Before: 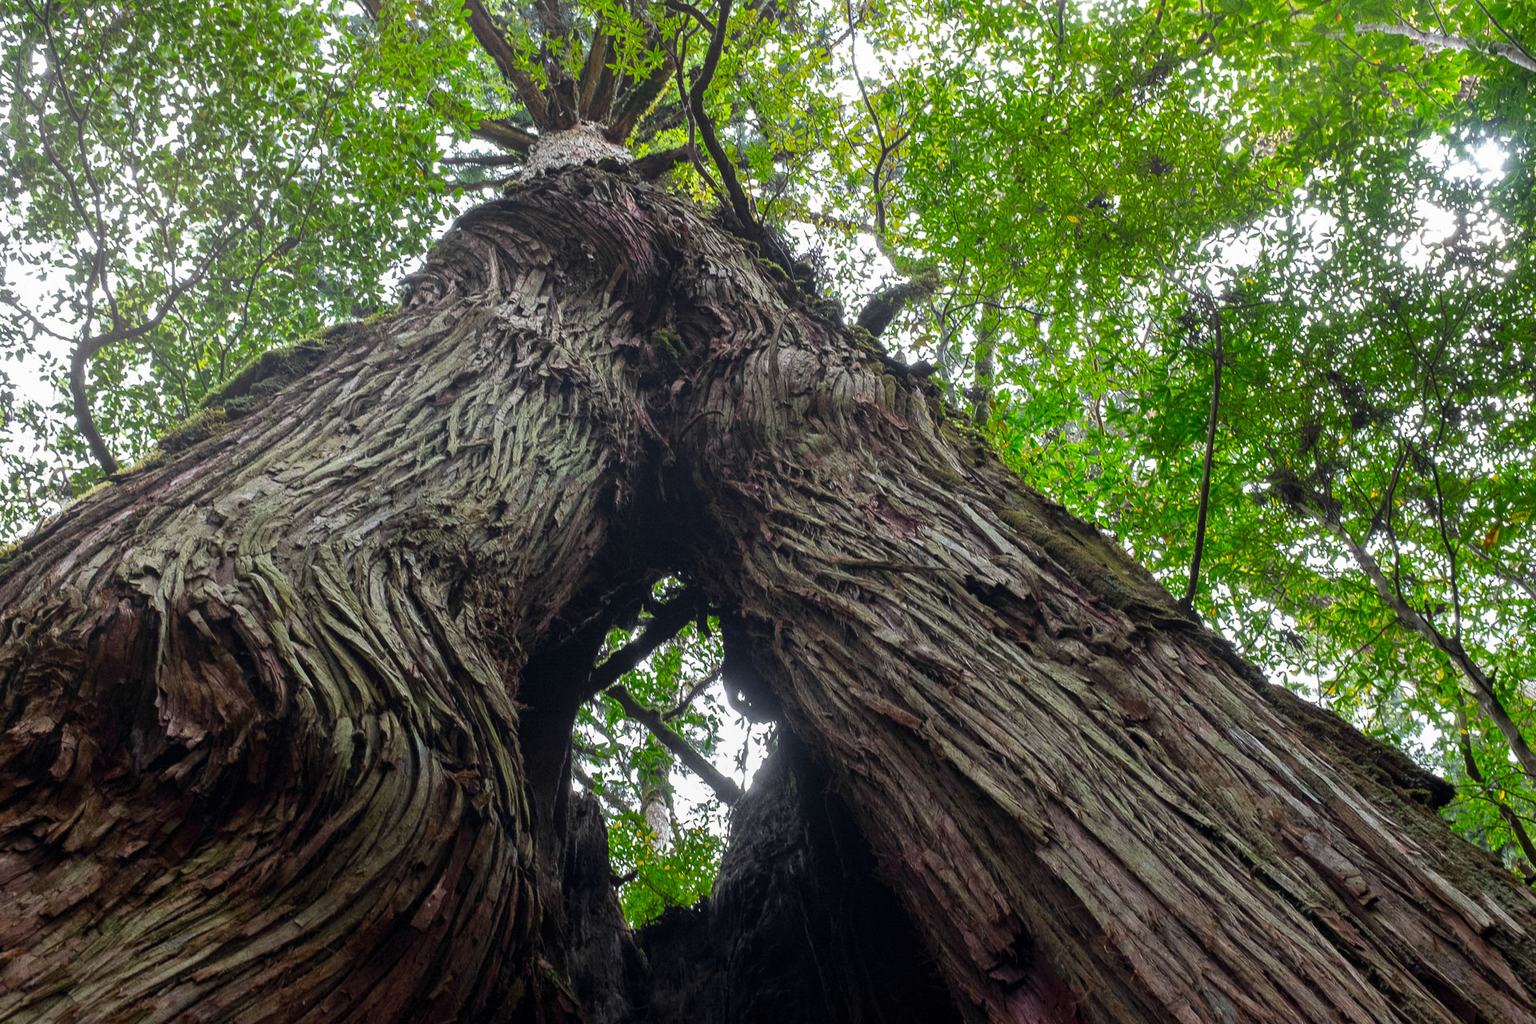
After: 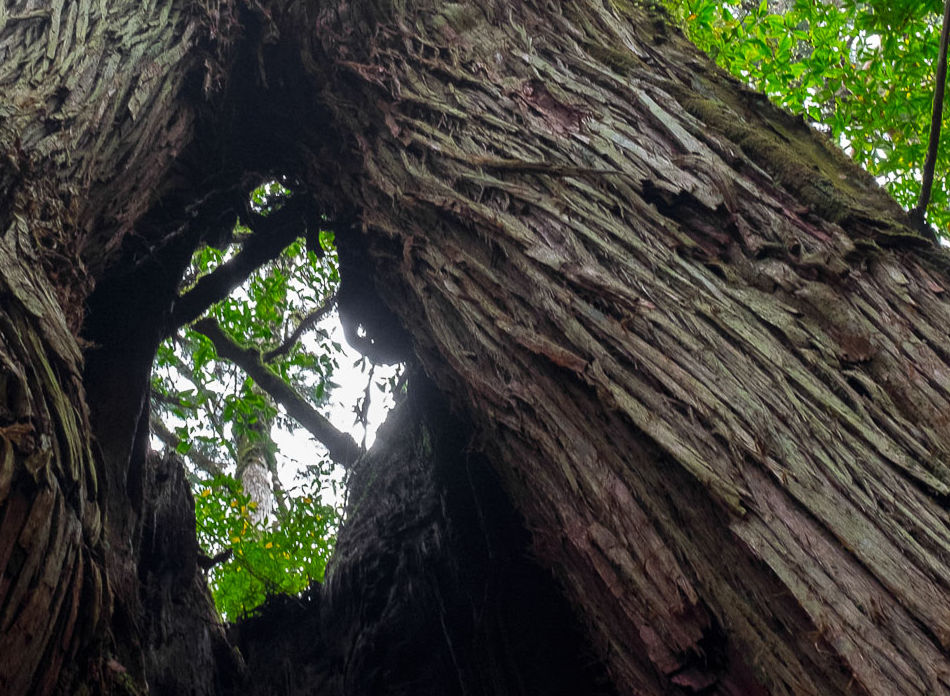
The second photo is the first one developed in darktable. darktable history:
crop: left 29.429%, top 42.115%, right 21.06%, bottom 3.507%
